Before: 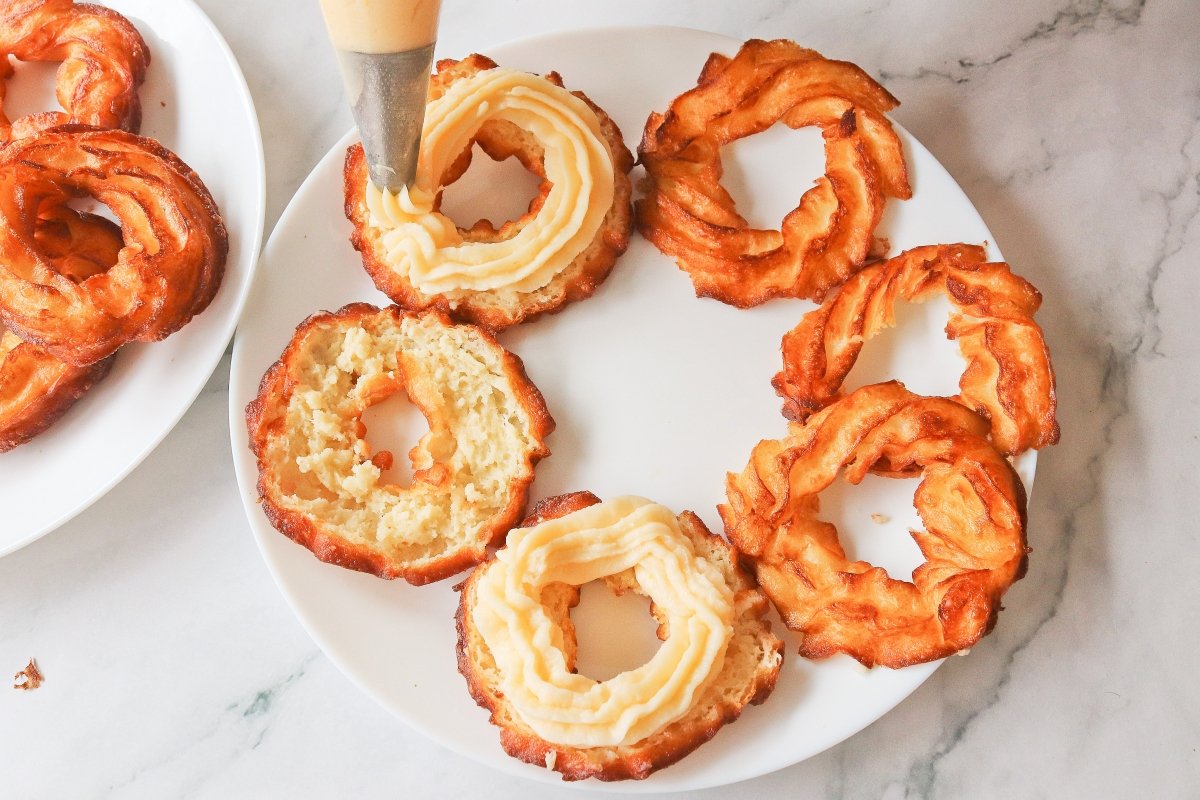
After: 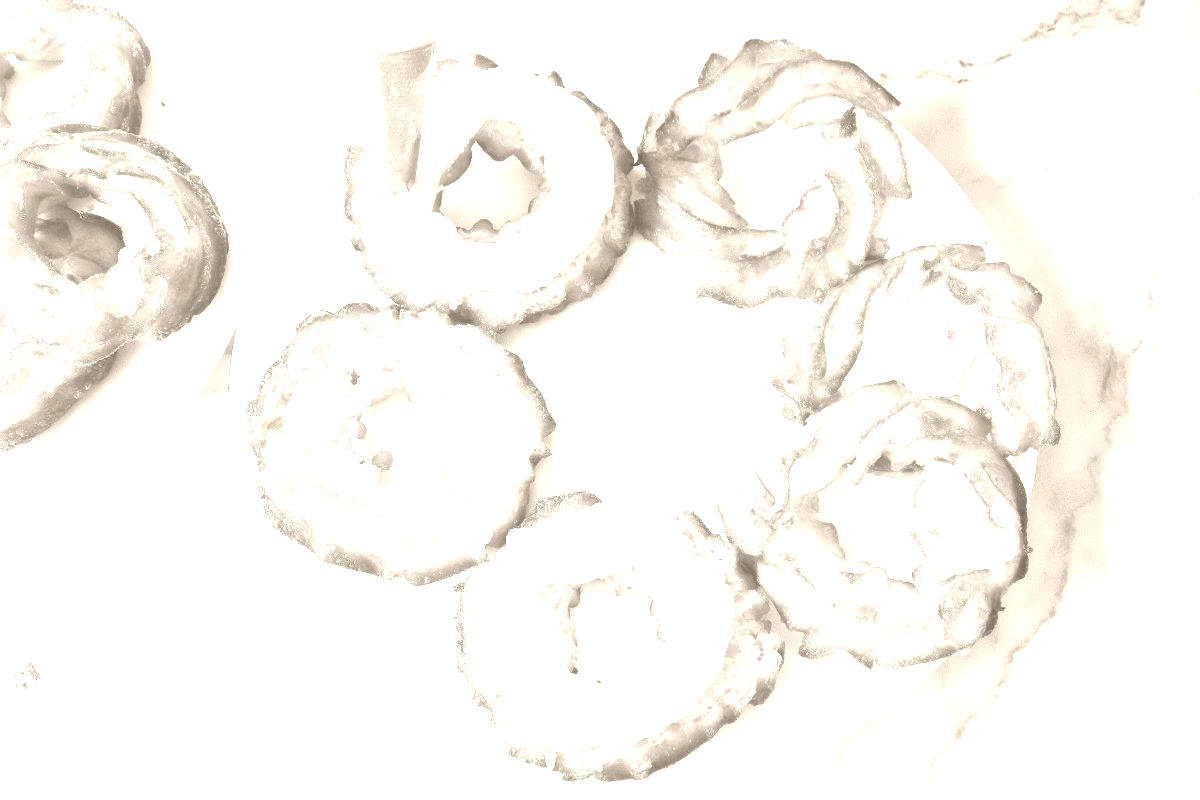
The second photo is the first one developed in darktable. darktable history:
colorize: hue 34.49°, saturation 35.33%, source mix 100%, version 1
color calibration: illuminant as shot in camera, x 0.366, y 0.378, temperature 4425.7 K, saturation algorithm version 1 (2020)
exposure: black level correction 0.001, exposure 0.675 EV, compensate highlight preservation false
